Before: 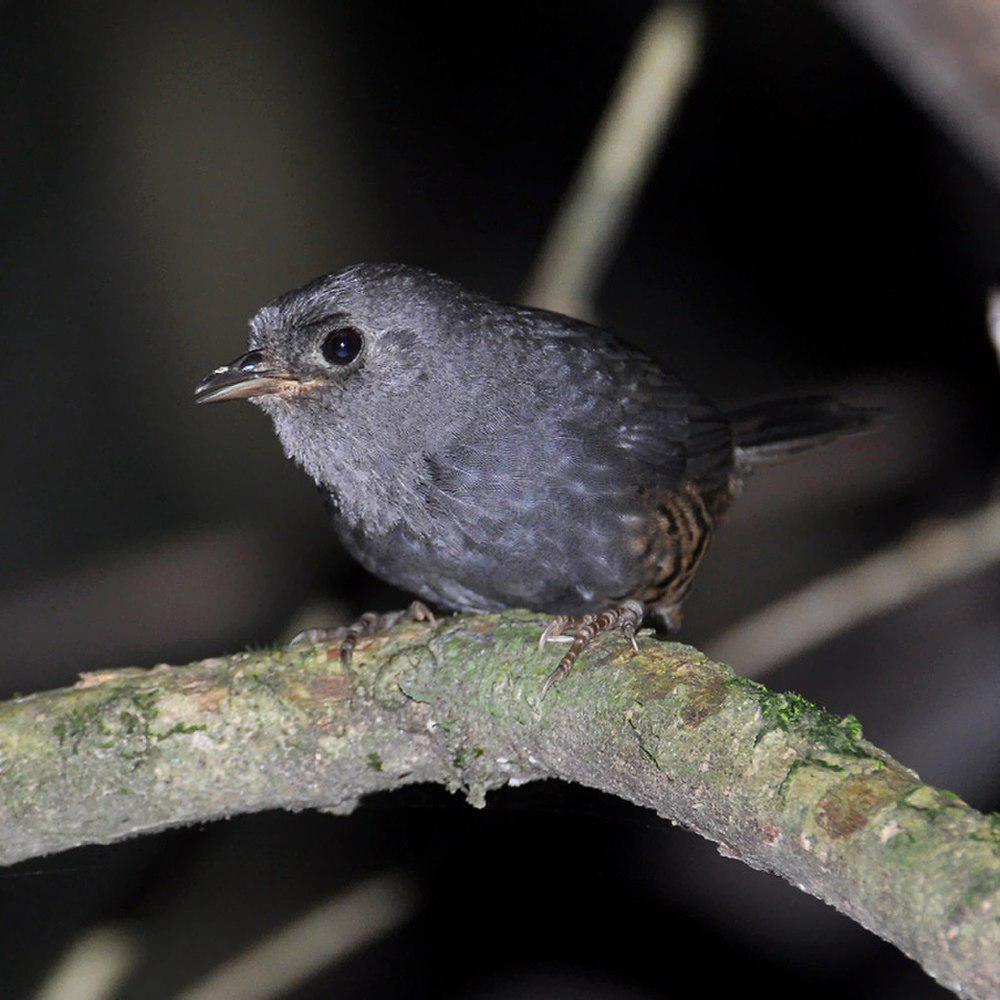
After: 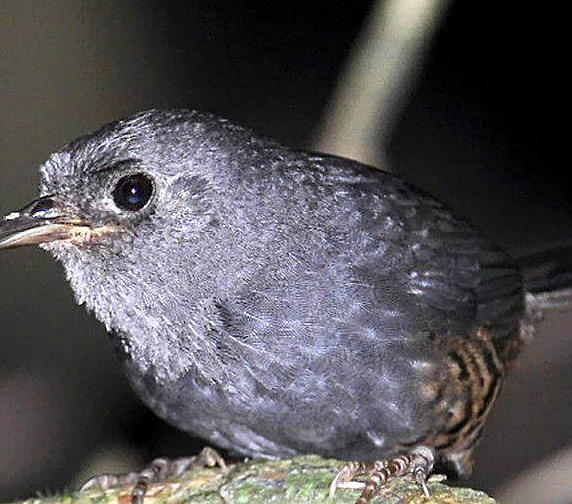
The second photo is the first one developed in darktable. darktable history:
levels: levels [0.016, 0.484, 0.953]
crop: left 20.932%, top 15.471%, right 21.848%, bottom 34.081%
sharpen: on, module defaults
exposure: black level correction 0, exposure 0.7 EV, compensate exposure bias true, compensate highlight preservation false
